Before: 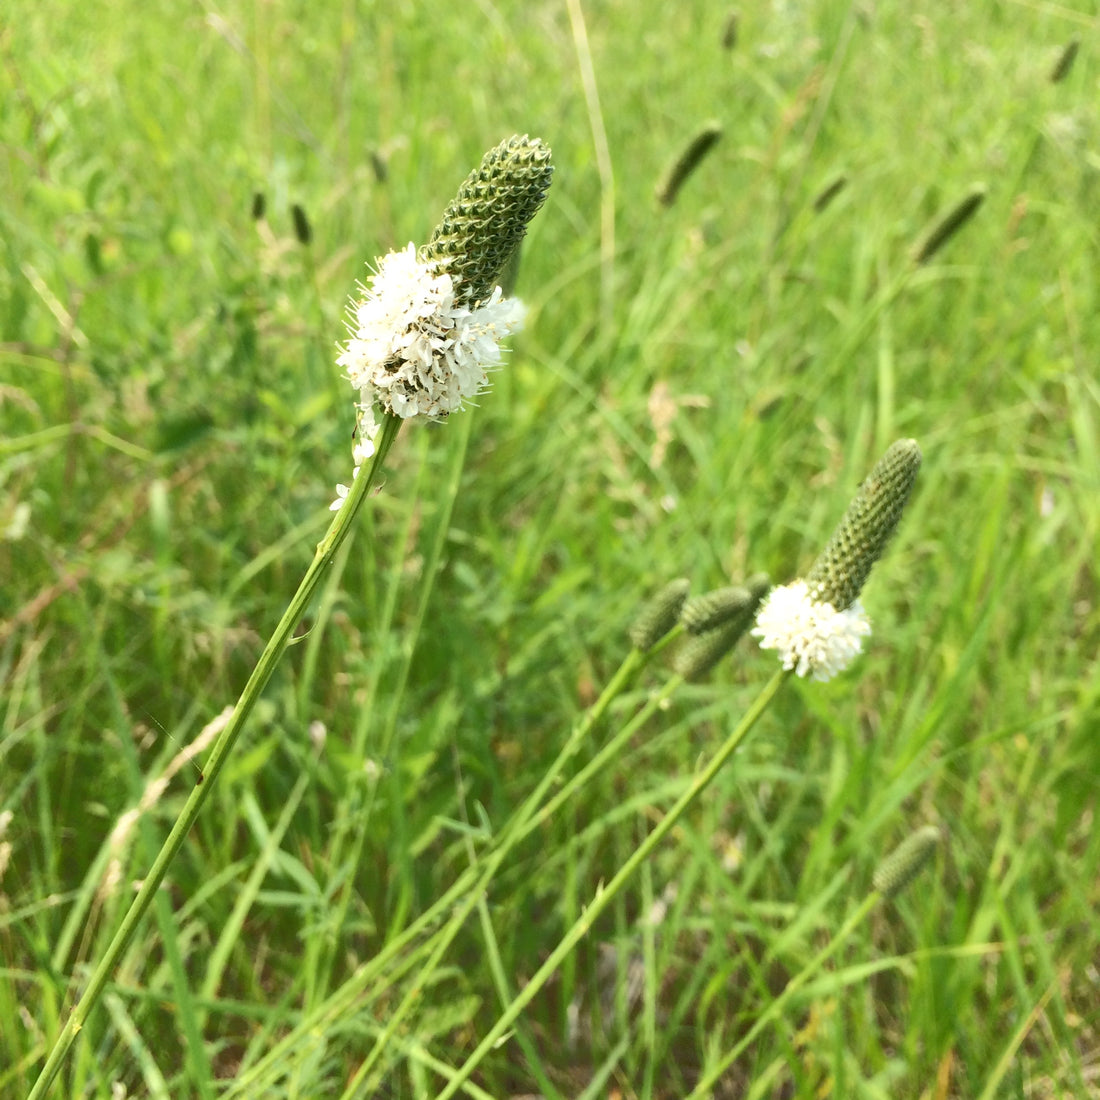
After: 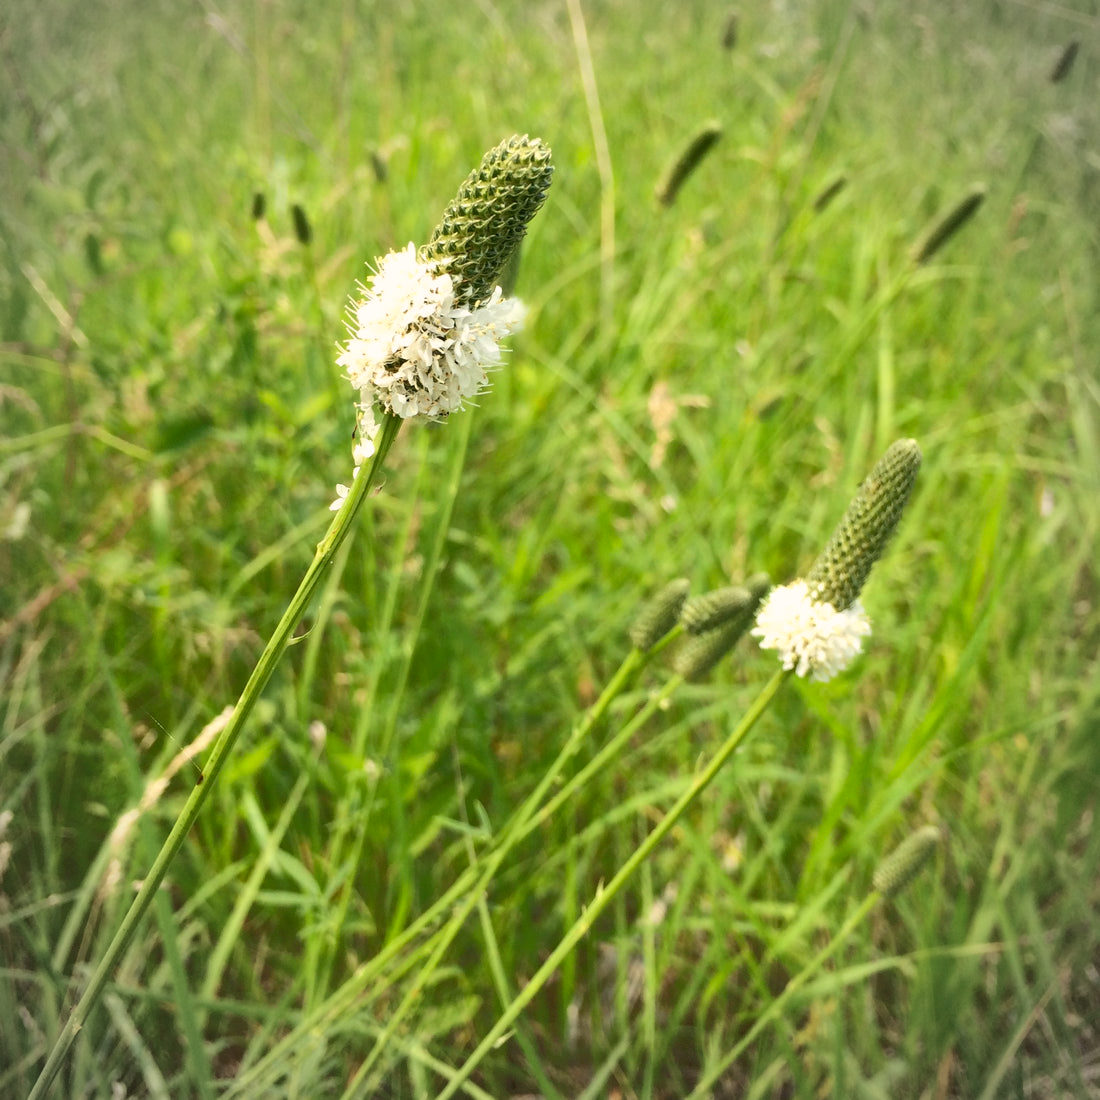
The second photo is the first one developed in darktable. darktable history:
vibrance: on, module defaults
vignetting: automatic ratio true
color correction: highlights a* 3.84, highlights b* 5.07
